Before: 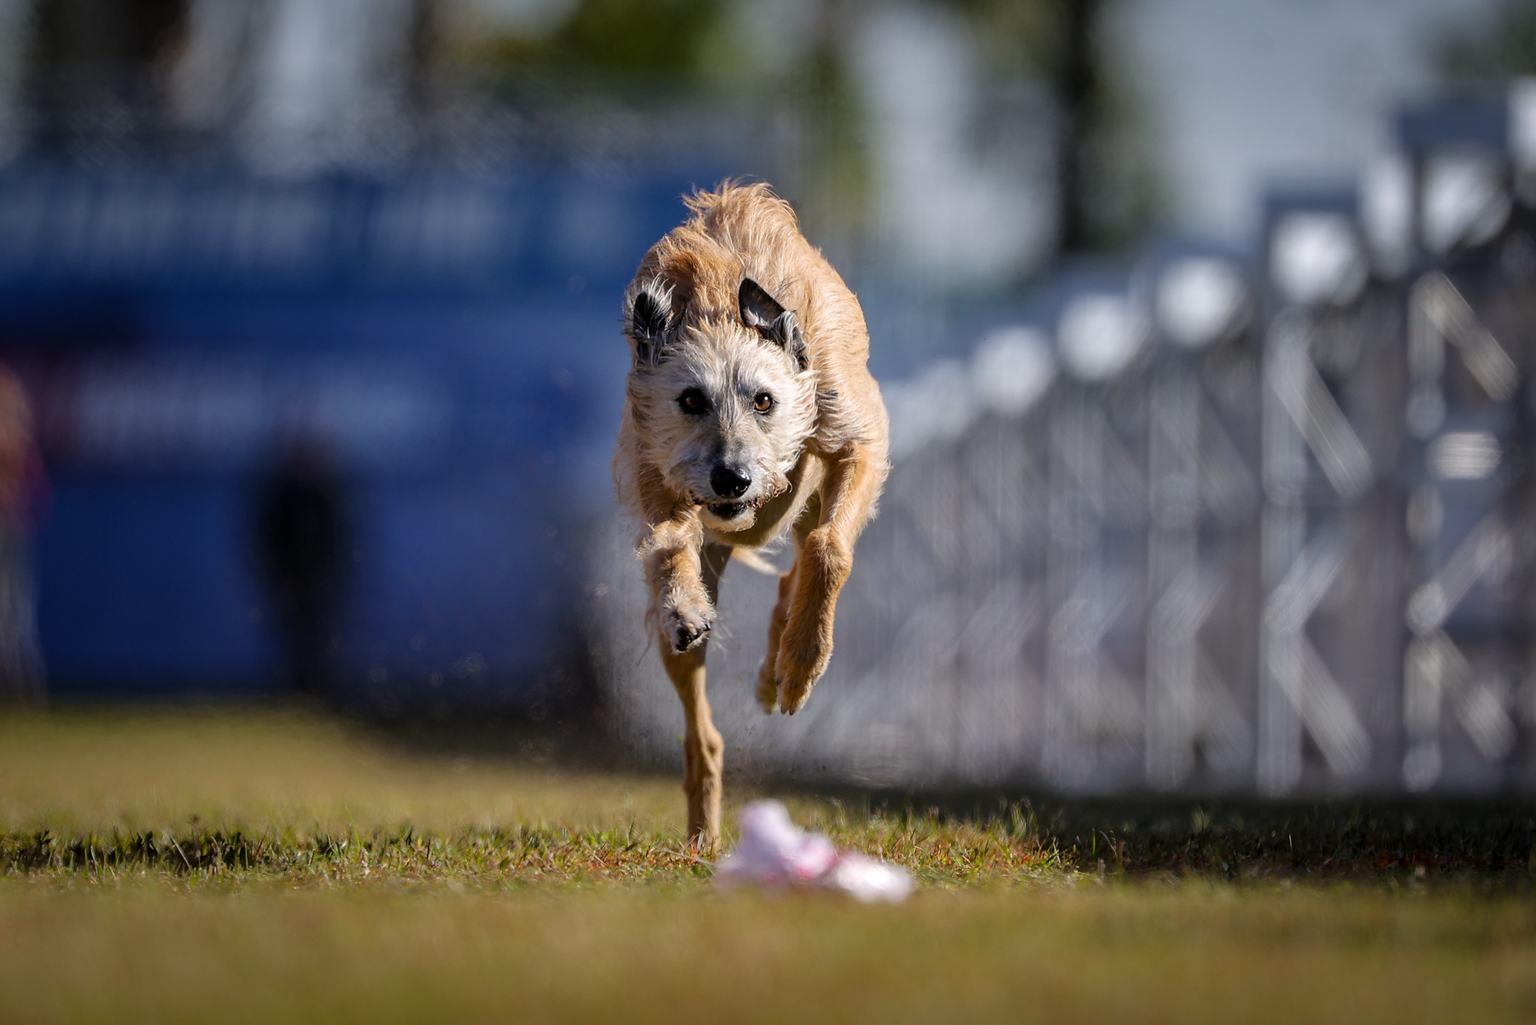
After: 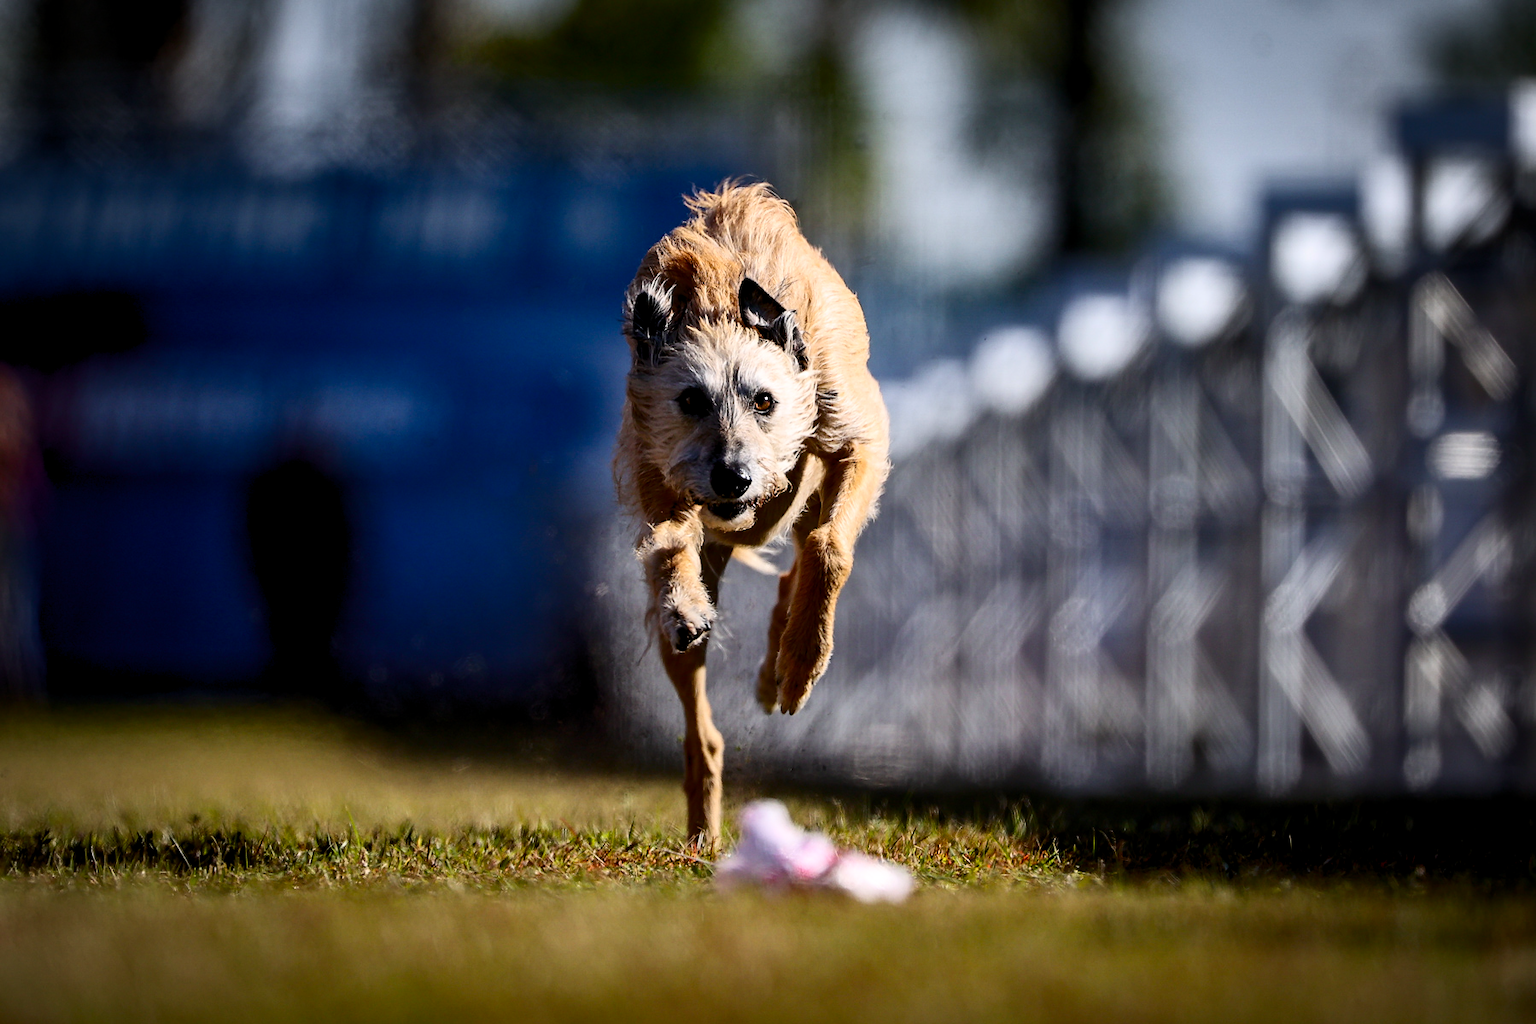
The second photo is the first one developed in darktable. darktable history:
contrast brightness saturation: contrast 0.332, brightness -0.075, saturation 0.167
levels: levels [0.018, 0.493, 1]
vignetting: fall-off radius 93.35%, brightness -0.276
